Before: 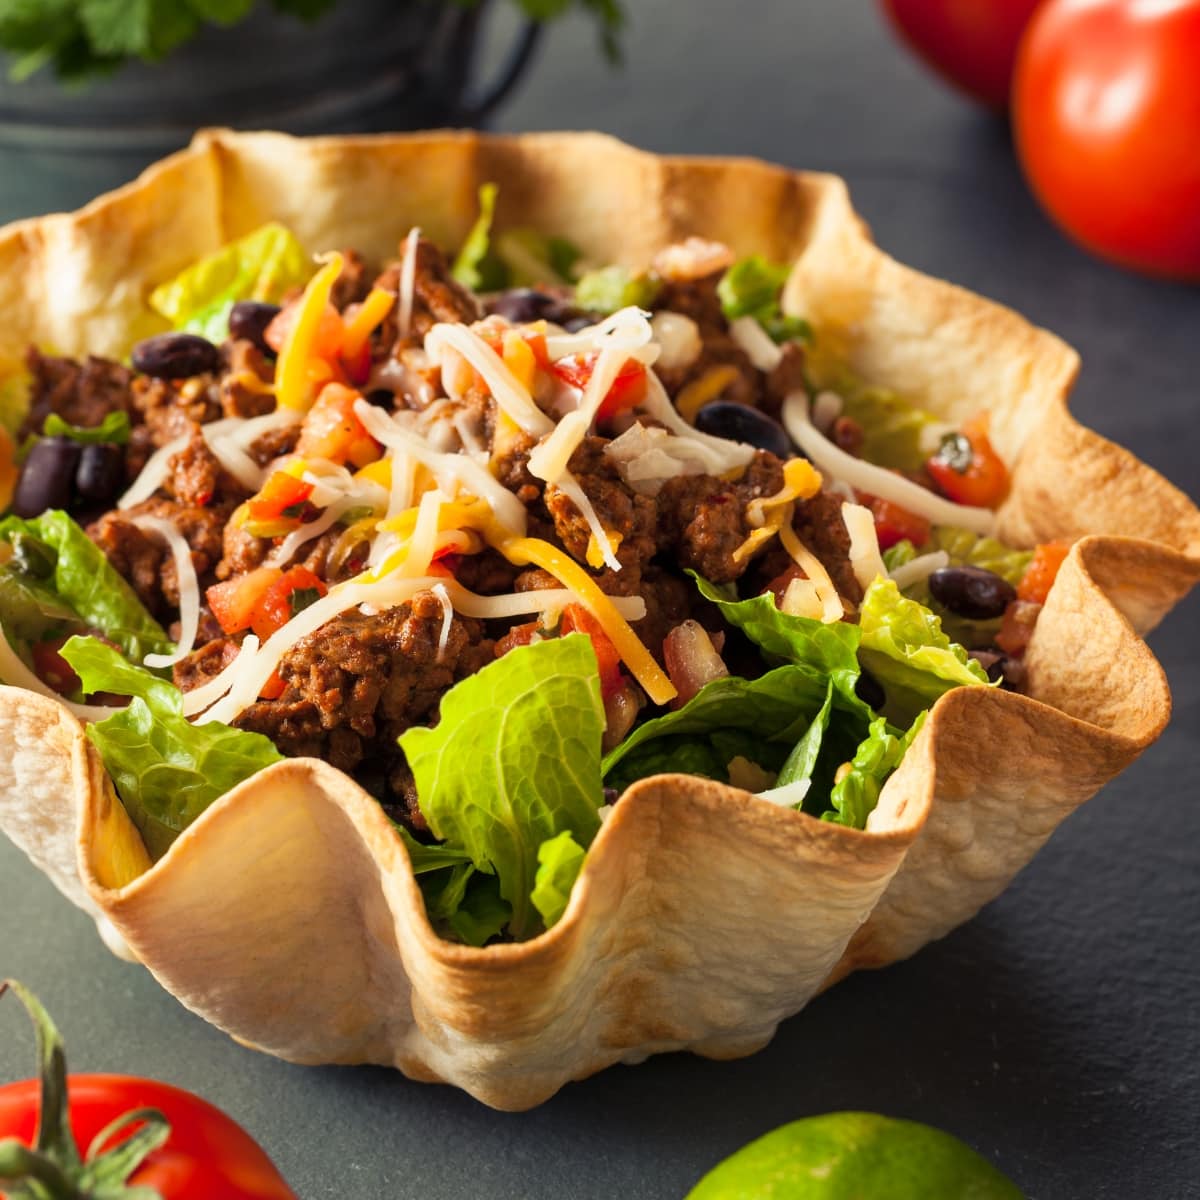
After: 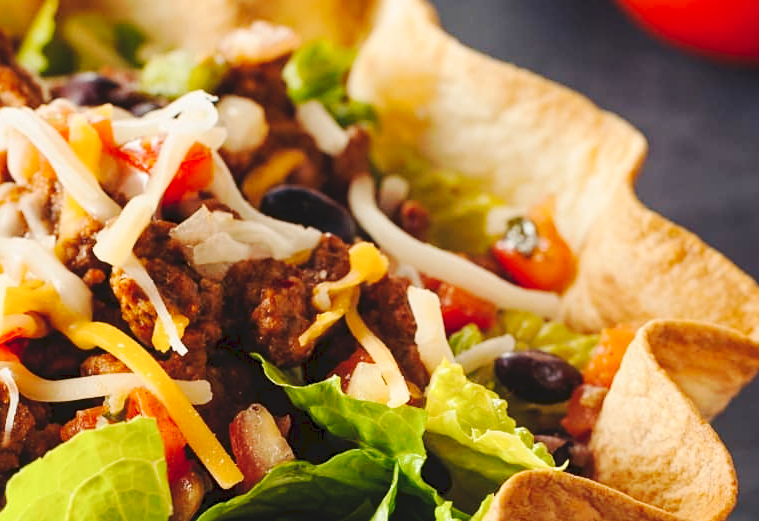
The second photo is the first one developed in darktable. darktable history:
sharpen: amount 0.216
crop: left 36.235%, top 18.051%, right 0.511%, bottom 38.454%
tone curve: curves: ch0 [(0, 0) (0.003, 0.076) (0.011, 0.081) (0.025, 0.084) (0.044, 0.092) (0.069, 0.1) (0.1, 0.117) (0.136, 0.144) (0.177, 0.186) (0.224, 0.237) (0.277, 0.306) (0.335, 0.39) (0.399, 0.494) (0.468, 0.574) (0.543, 0.666) (0.623, 0.722) (0.709, 0.79) (0.801, 0.855) (0.898, 0.926) (1, 1)], preserve colors none
